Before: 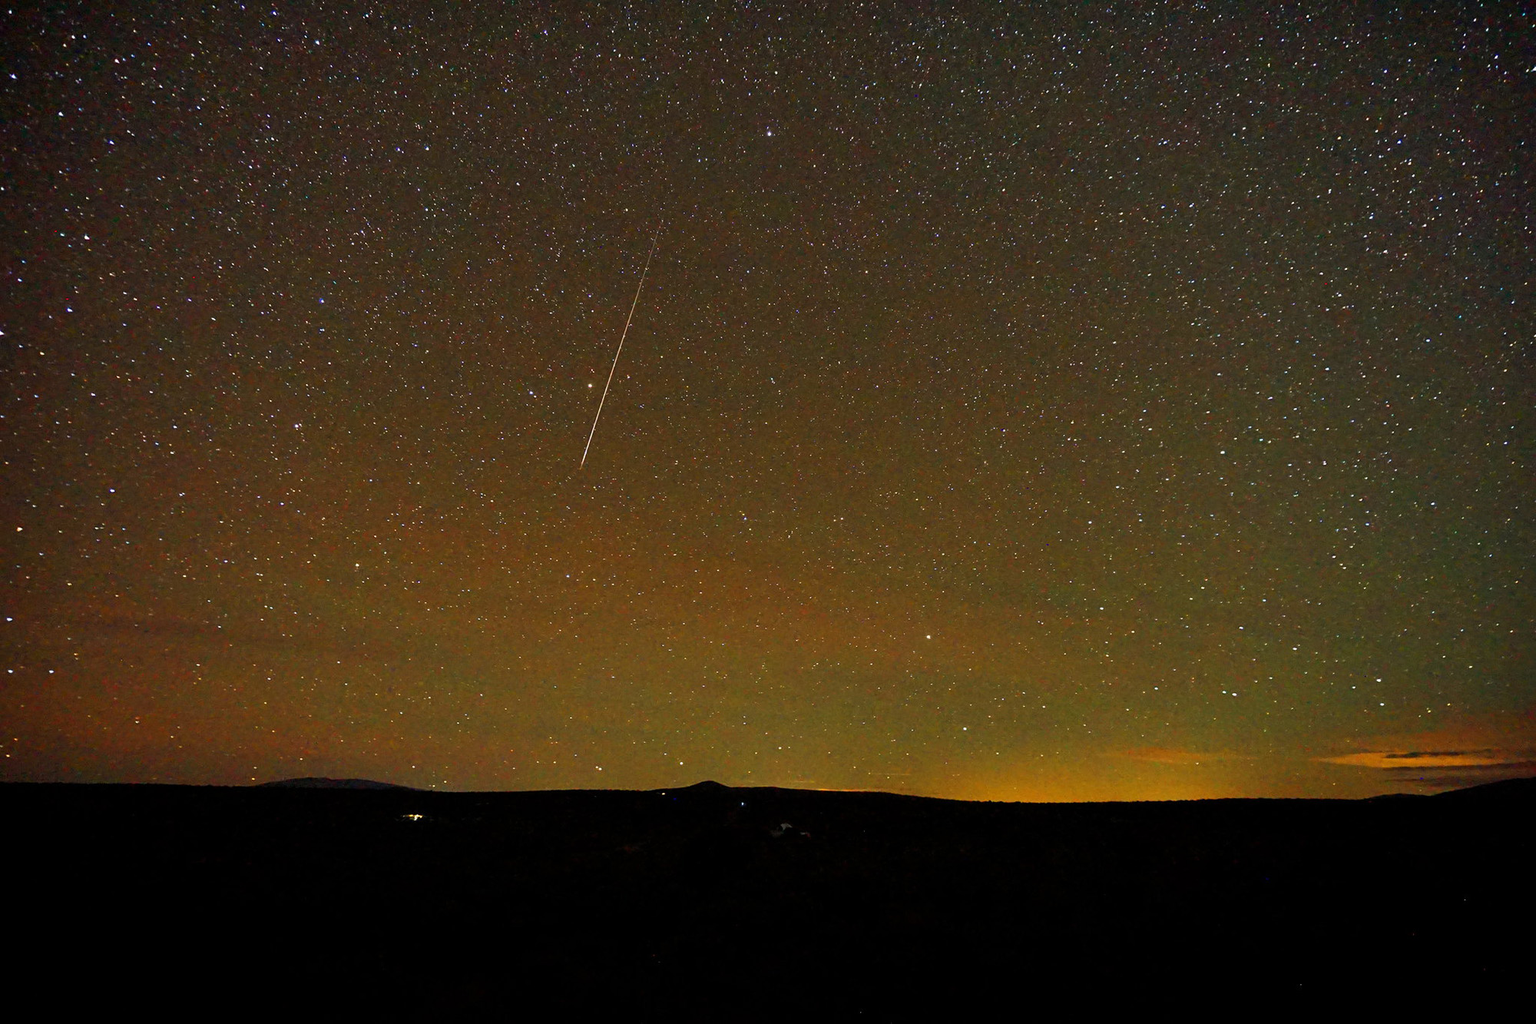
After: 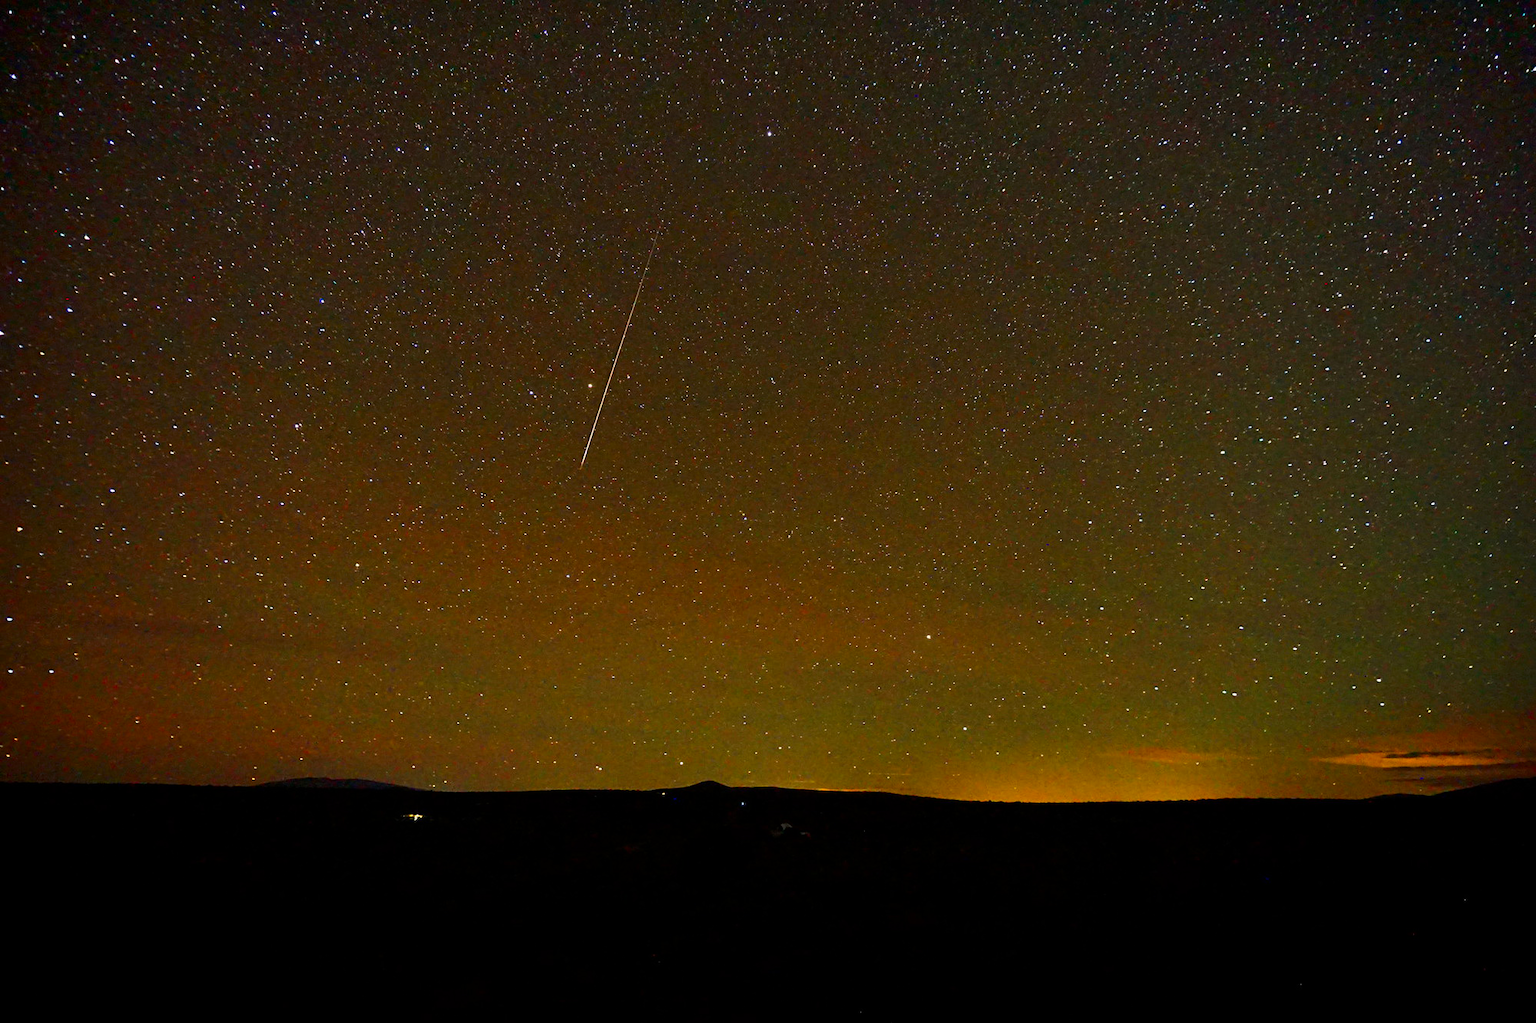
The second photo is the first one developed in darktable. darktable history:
contrast brightness saturation: contrast 0.126, brightness -0.046, saturation 0.152
